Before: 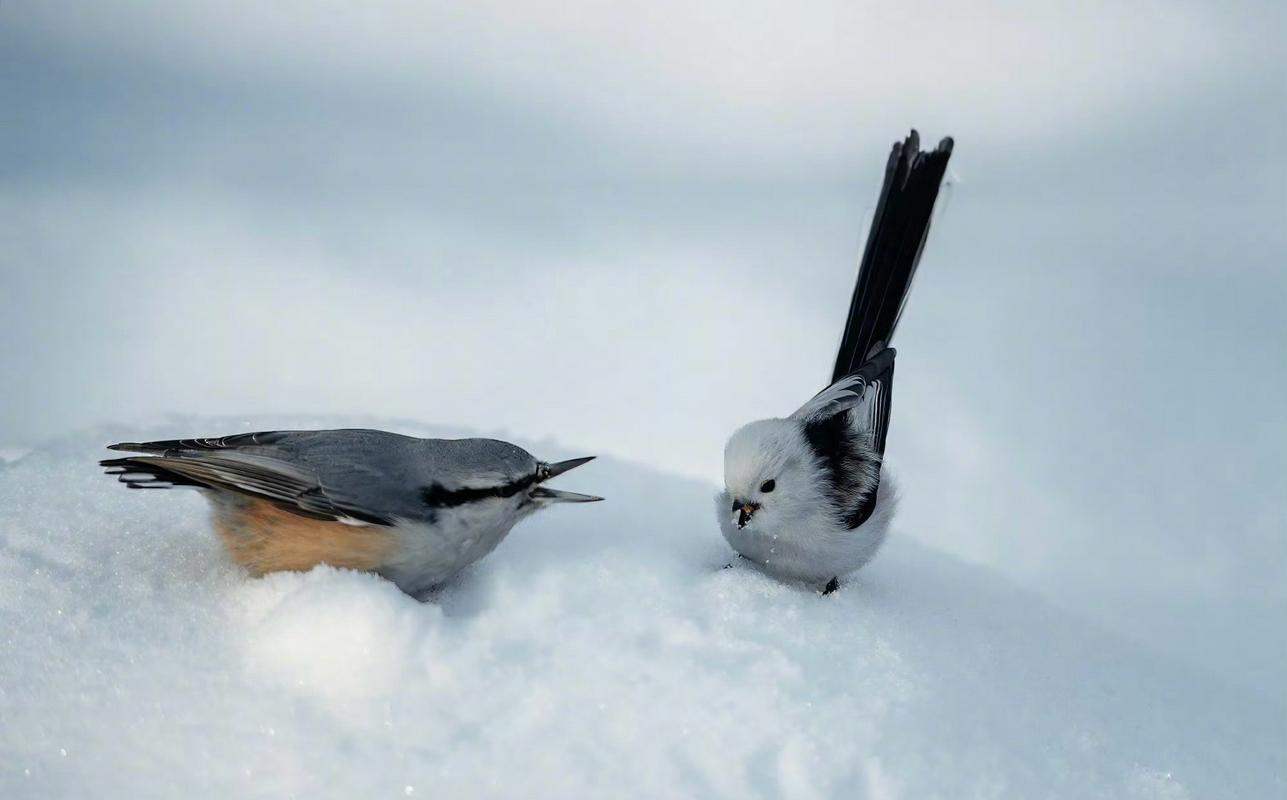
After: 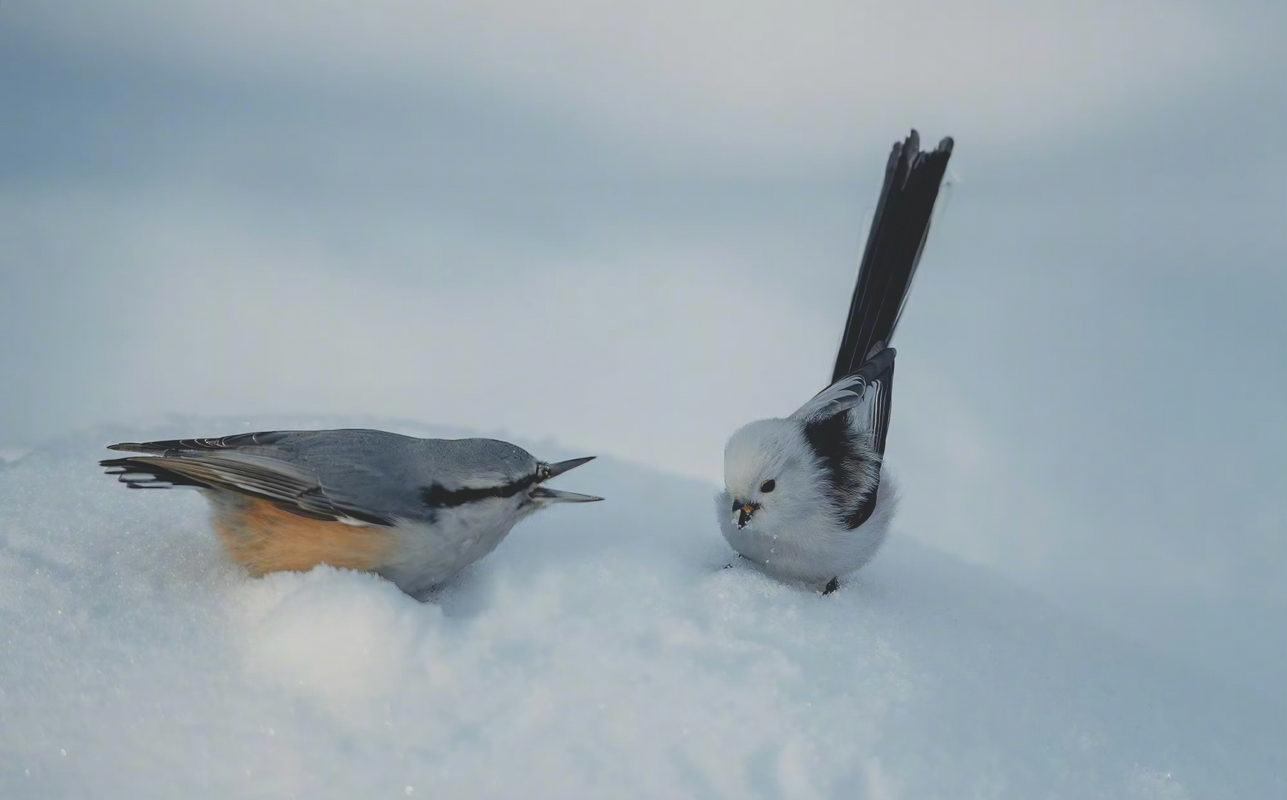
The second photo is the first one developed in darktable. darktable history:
contrast brightness saturation: contrast -0.297
